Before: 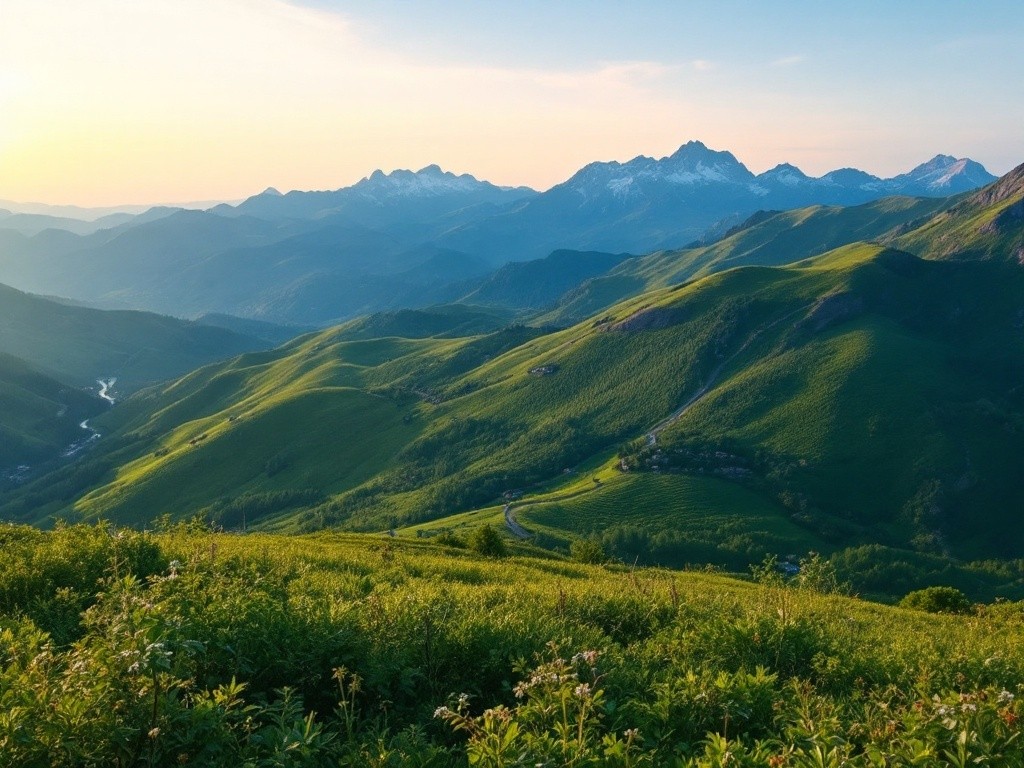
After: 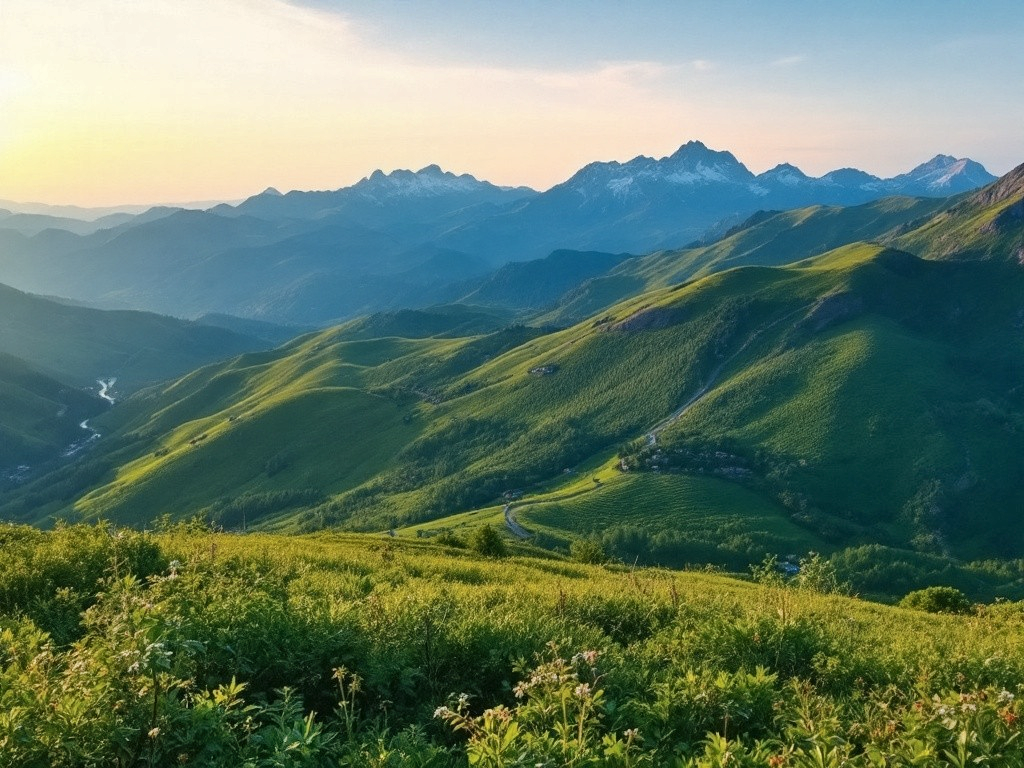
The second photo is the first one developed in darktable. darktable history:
shadows and highlights: shadows 53.27, soften with gaussian
contrast equalizer: octaves 7, y [[0.5 ×6], [0.5 ×6], [0.5 ×6], [0 ×6], [0, 0, 0, 0.581, 0.011, 0]]
